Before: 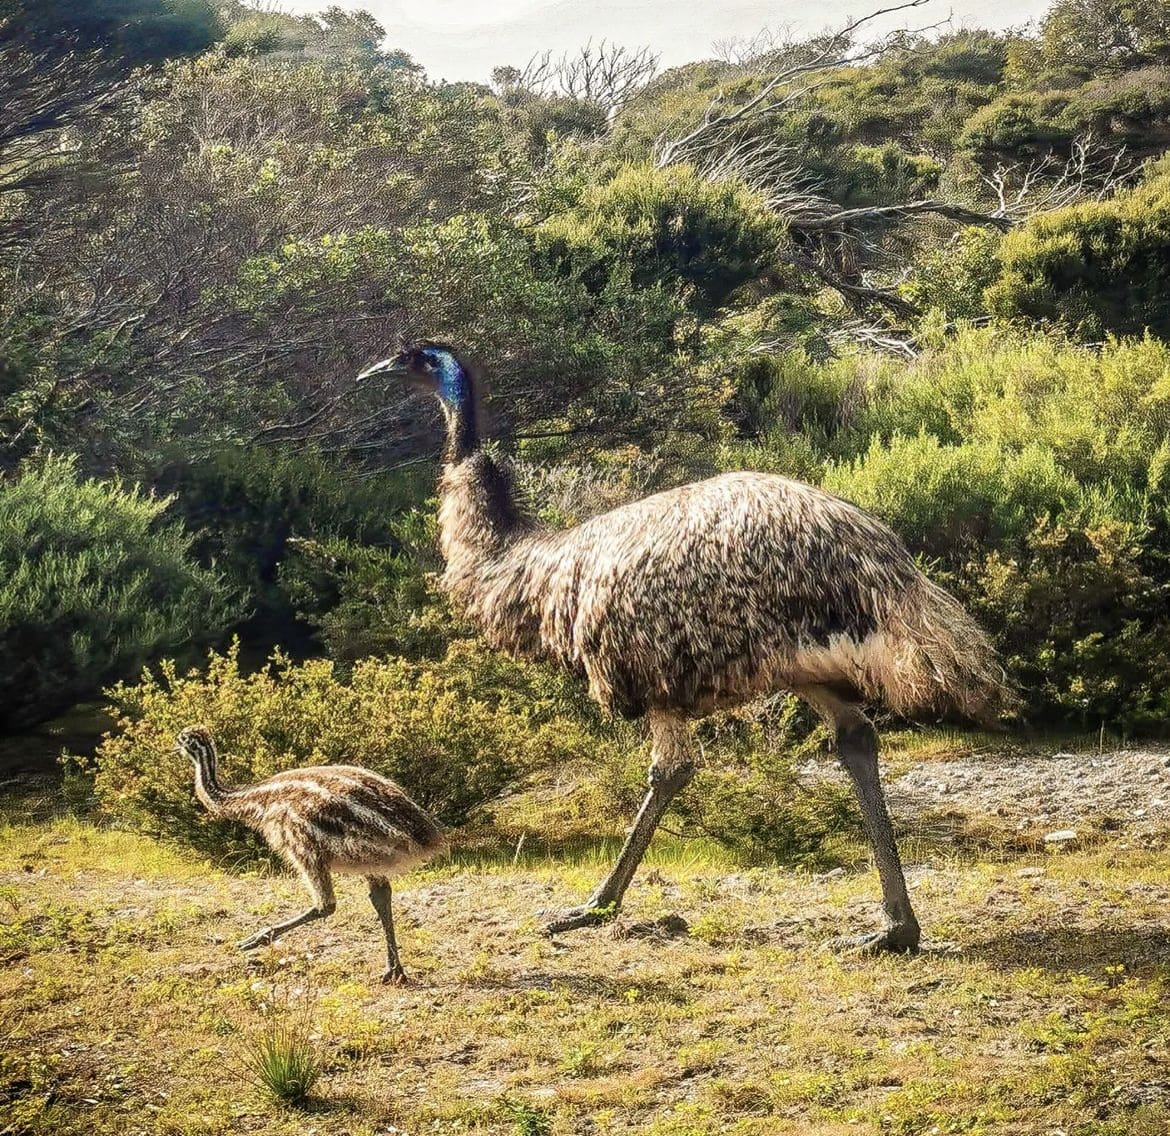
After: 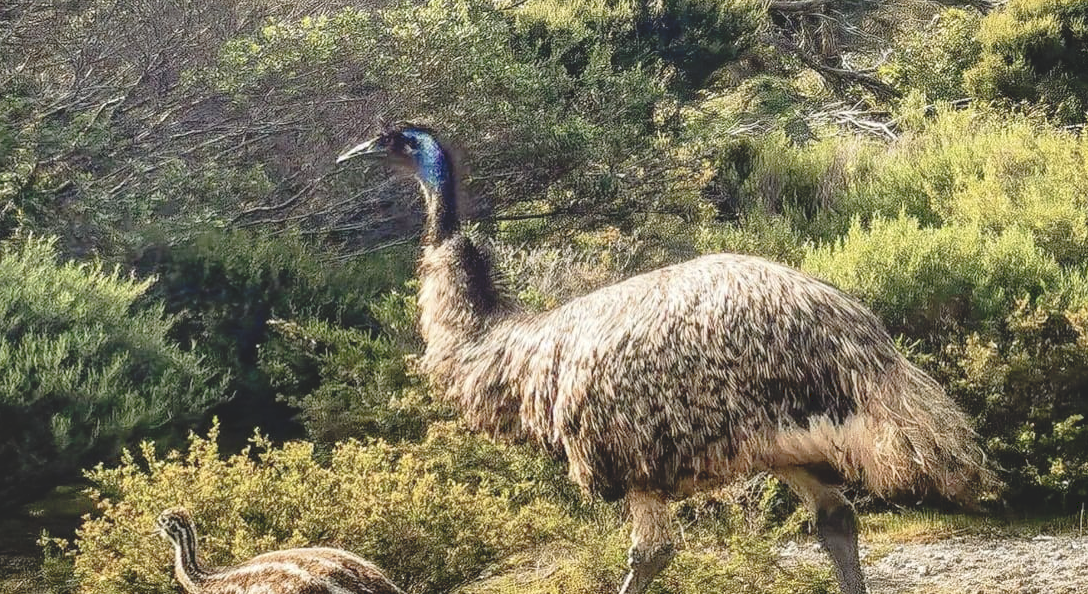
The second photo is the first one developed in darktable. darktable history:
tone curve: curves: ch0 [(0, 0) (0.003, 0.132) (0.011, 0.13) (0.025, 0.134) (0.044, 0.138) (0.069, 0.154) (0.1, 0.17) (0.136, 0.198) (0.177, 0.25) (0.224, 0.308) (0.277, 0.371) (0.335, 0.432) (0.399, 0.491) (0.468, 0.55) (0.543, 0.612) (0.623, 0.679) (0.709, 0.766) (0.801, 0.842) (0.898, 0.912) (1, 1)], preserve colors none
tone equalizer: on, module defaults
crop: left 1.744%, top 19.225%, right 5.069%, bottom 28.357%
shadows and highlights: highlights color adjustment 0%, low approximation 0.01, soften with gaussian
